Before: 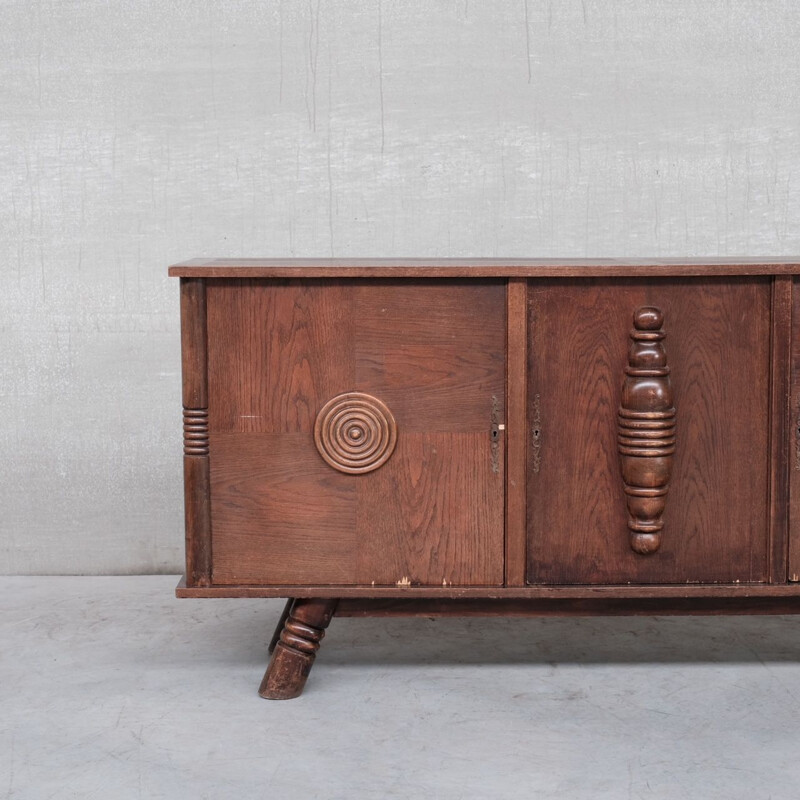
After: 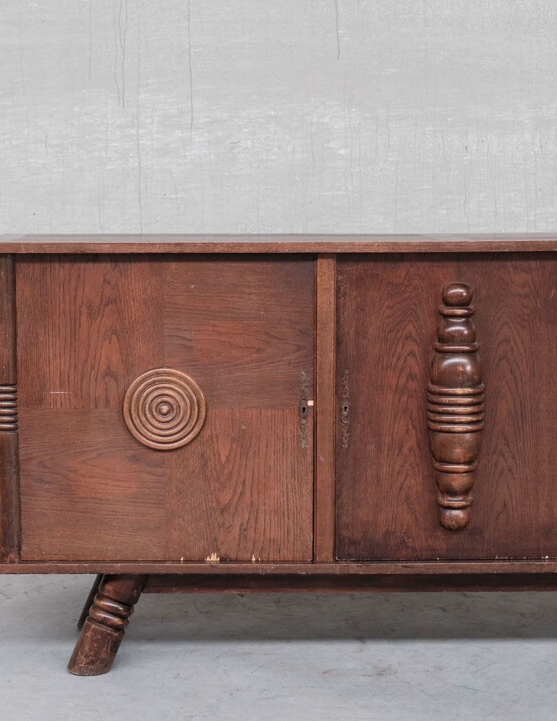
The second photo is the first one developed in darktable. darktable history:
crop and rotate: left 23.942%, top 3.102%, right 6.334%, bottom 6.669%
